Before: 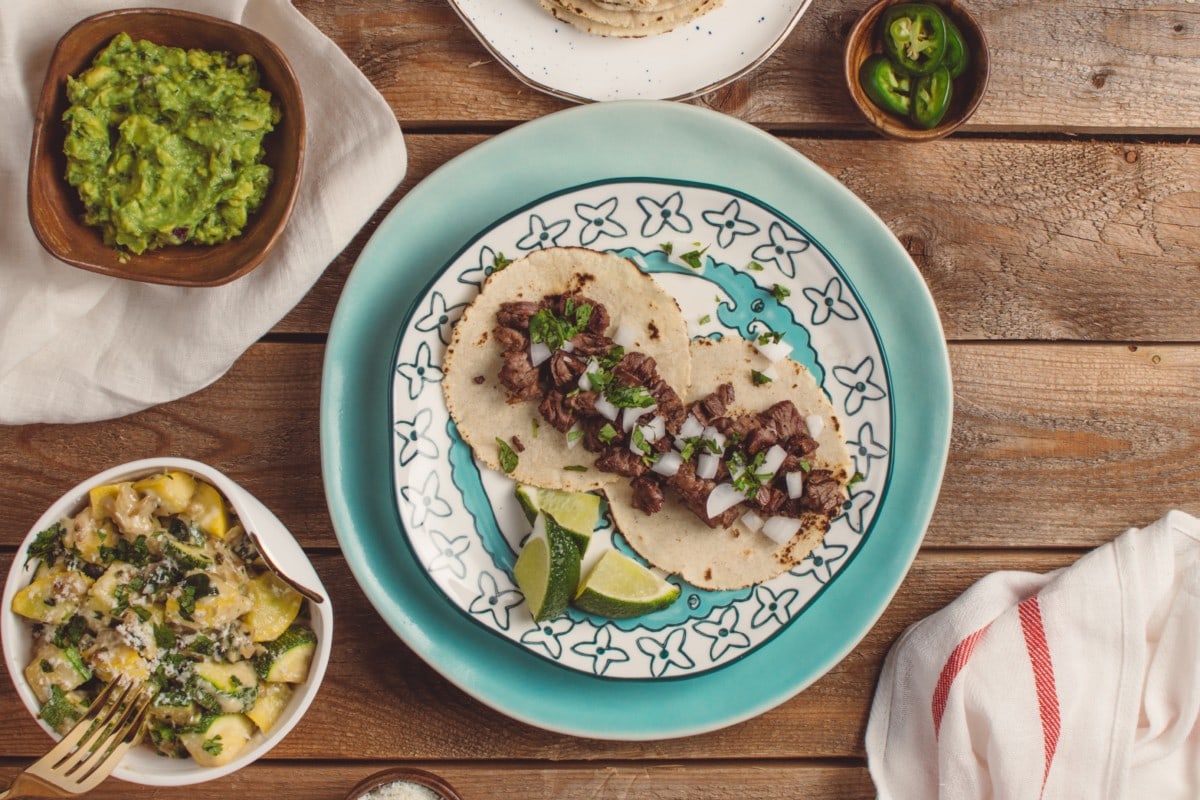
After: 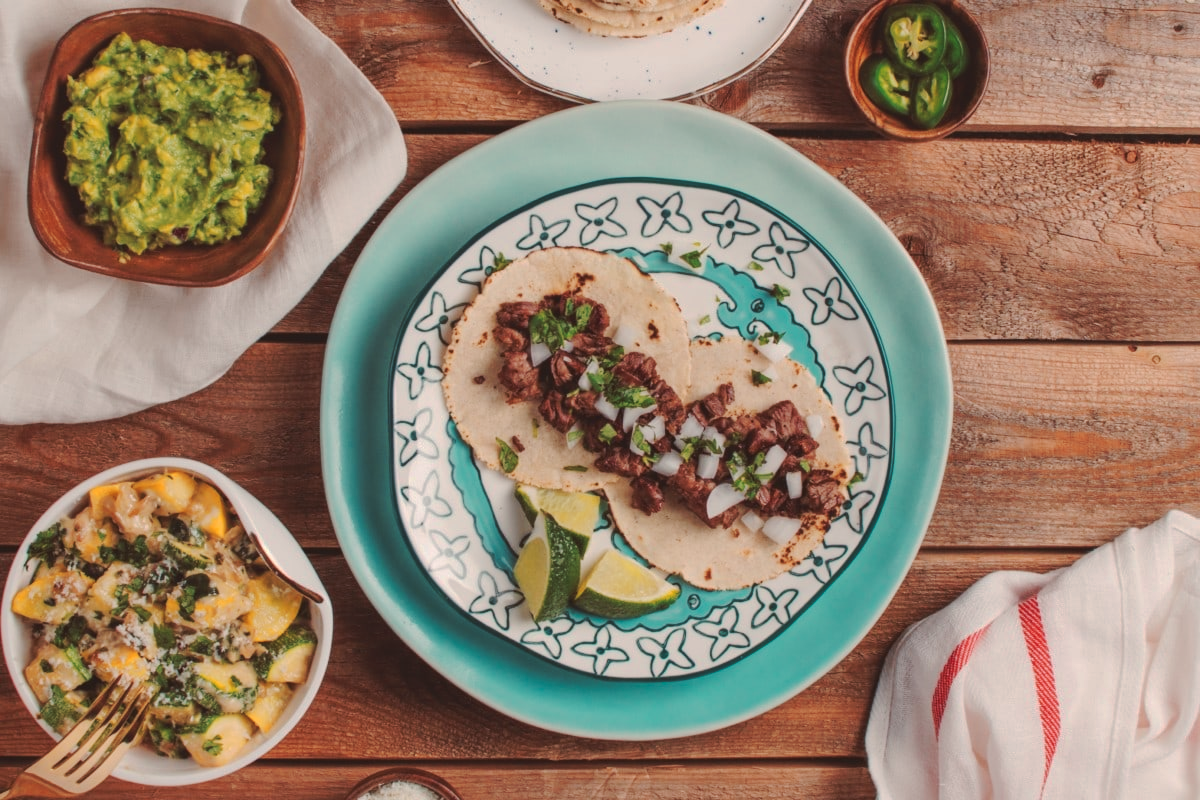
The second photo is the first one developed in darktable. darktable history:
tone curve: curves: ch0 [(0, 0) (0.003, 0.01) (0.011, 0.014) (0.025, 0.029) (0.044, 0.051) (0.069, 0.072) (0.1, 0.097) (0.136, 0.123) (0.177, 0.16) (0.224, 0.2) (0.277, 0.248) (0.335, 0.305) (0.399, 0.37) (0.468, 0.454) (0.543, 0.534) (0.623, 0.609) (0.709, 0.681) (0.801, 0.752) (0.898, 0.841) (1, 1)], preserve colors none
color look up table: target L [96.74, 96.48, 94.47, 90.79, 84.47, 89.69, 81.77, 73.27, 64.61, 63.35, 60.57, 52.24, 48.41, 32.47, 13.93, 200.8, 89.52, 89.36, 77.46, 68.51, 77.12, 68.89, 56.98, 60.16, 57.87, 55.09, 37.83, 31.79, 33.18, 69.4, 53.11, 49.4, 42.91, 46.04, 44.5, 25.13, 24.26, 28.94, 24.82, 12.48, 1.802, 94.98, 86.8, 75.81, 65.88, 65.59, 48.19, 39.65, 34.58], target a [-6.486, -11.42, -10.4, -63.78, -50.15, 7.096, -83.1, -2.393, -53.86, -11.73, -56.01, -12.97, -37.46, -5.371, -12.96, 0, 8.325, 11.18, 34.07, 62.15, 36.43, 61.26, 84.56, 32.78, 85.35, 80.4, 54.12, 8.868, 43.28, 49.96, 78.79, 75.46, 18.28, 68.46, 21.64, 54.44, 33.48, 53.03, 42.21, 35.63, 5.982, -19.78, -51.87, -52.32, -14.59, -19.24, -11.29, -22.92, -9.379], target b [92.64, 91.65, 29.59, 13.71, 42.18, 83.99, 74.73, 37.78, 23.76, 14.66, 49.67, 43.53, 30.16, 30.82, 16.32, -0.001, 2.519, 64.1, 22.57, 16.24, 75.18, 70.64, 42.06, 46.46, 73.01, 61.58, 23.02, 13.61, 43, -29.98, -36.37, -29.63, -41.24, 3.485, -11.99, -74.58, -62.47, -33.92, -33.81, 8.406, -21.24, -2.083, -14.33, -2.195, -38.01, -11.94, -37.85, -6.323, -3.133], num patches 49
